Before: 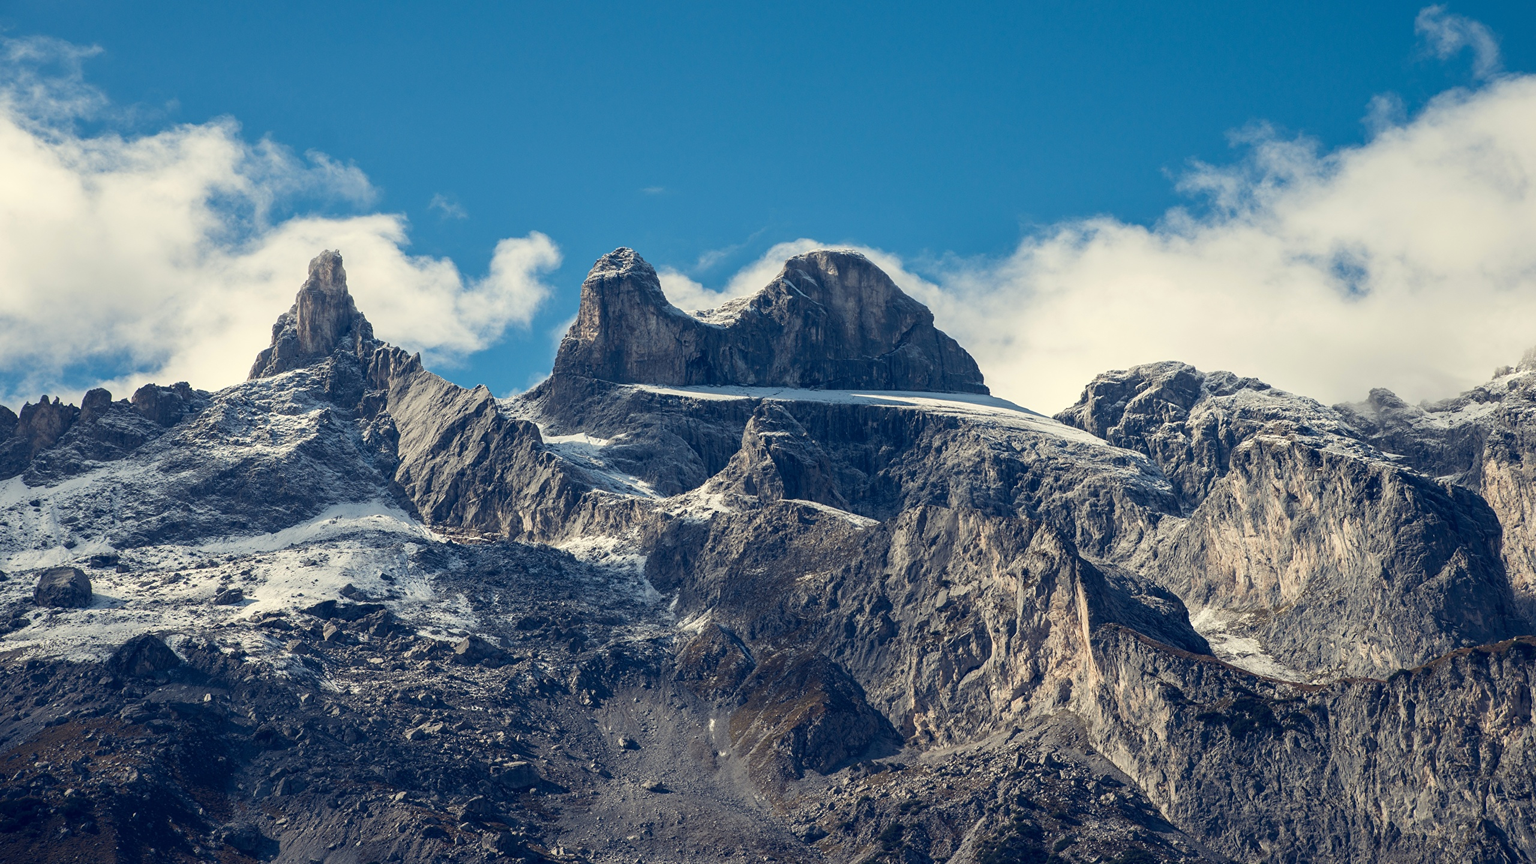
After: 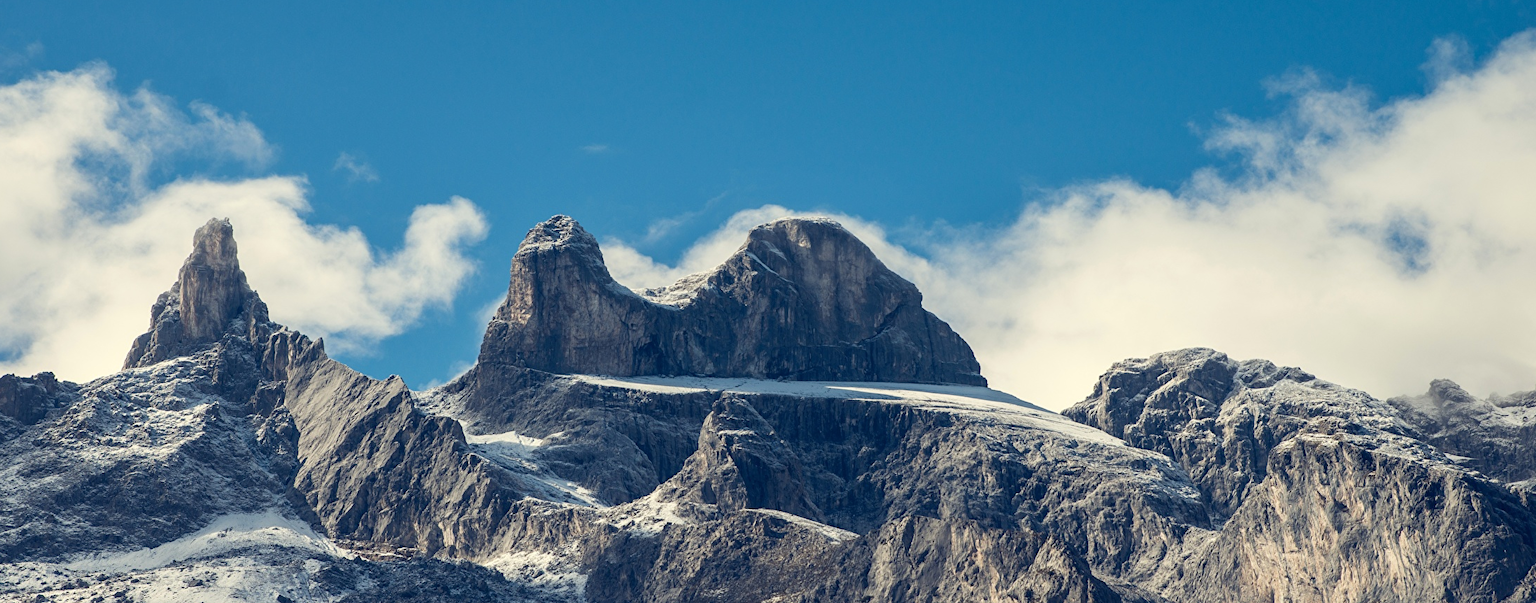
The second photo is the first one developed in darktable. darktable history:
crop and rotate: left 9.312%, top 7.293%, right 4.881%, bottom 32.741%
